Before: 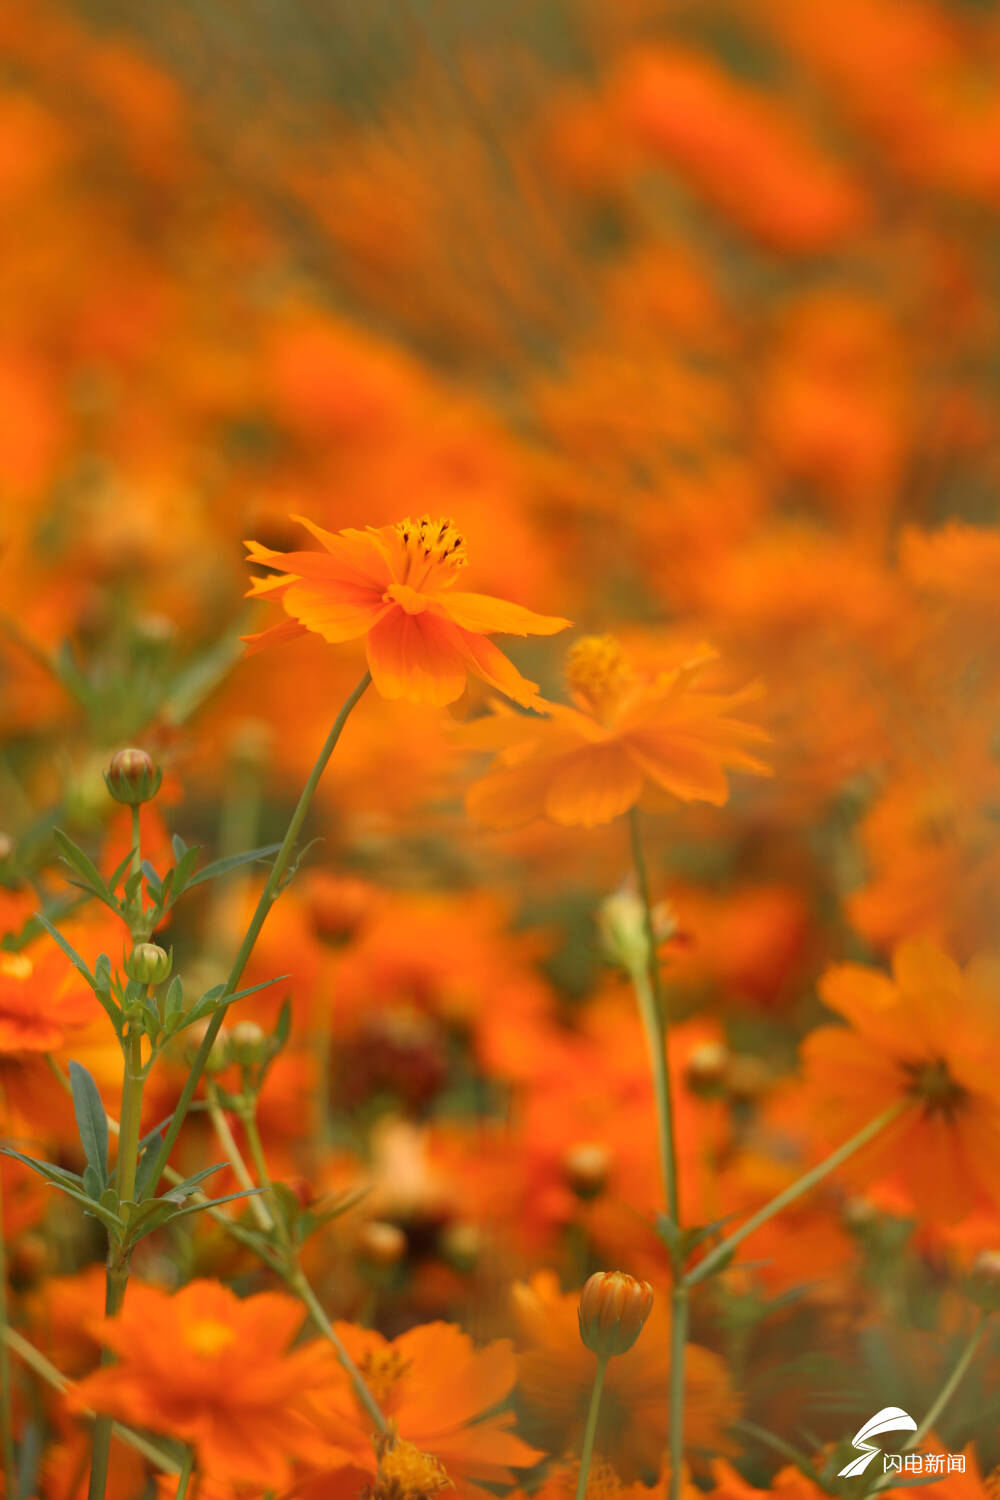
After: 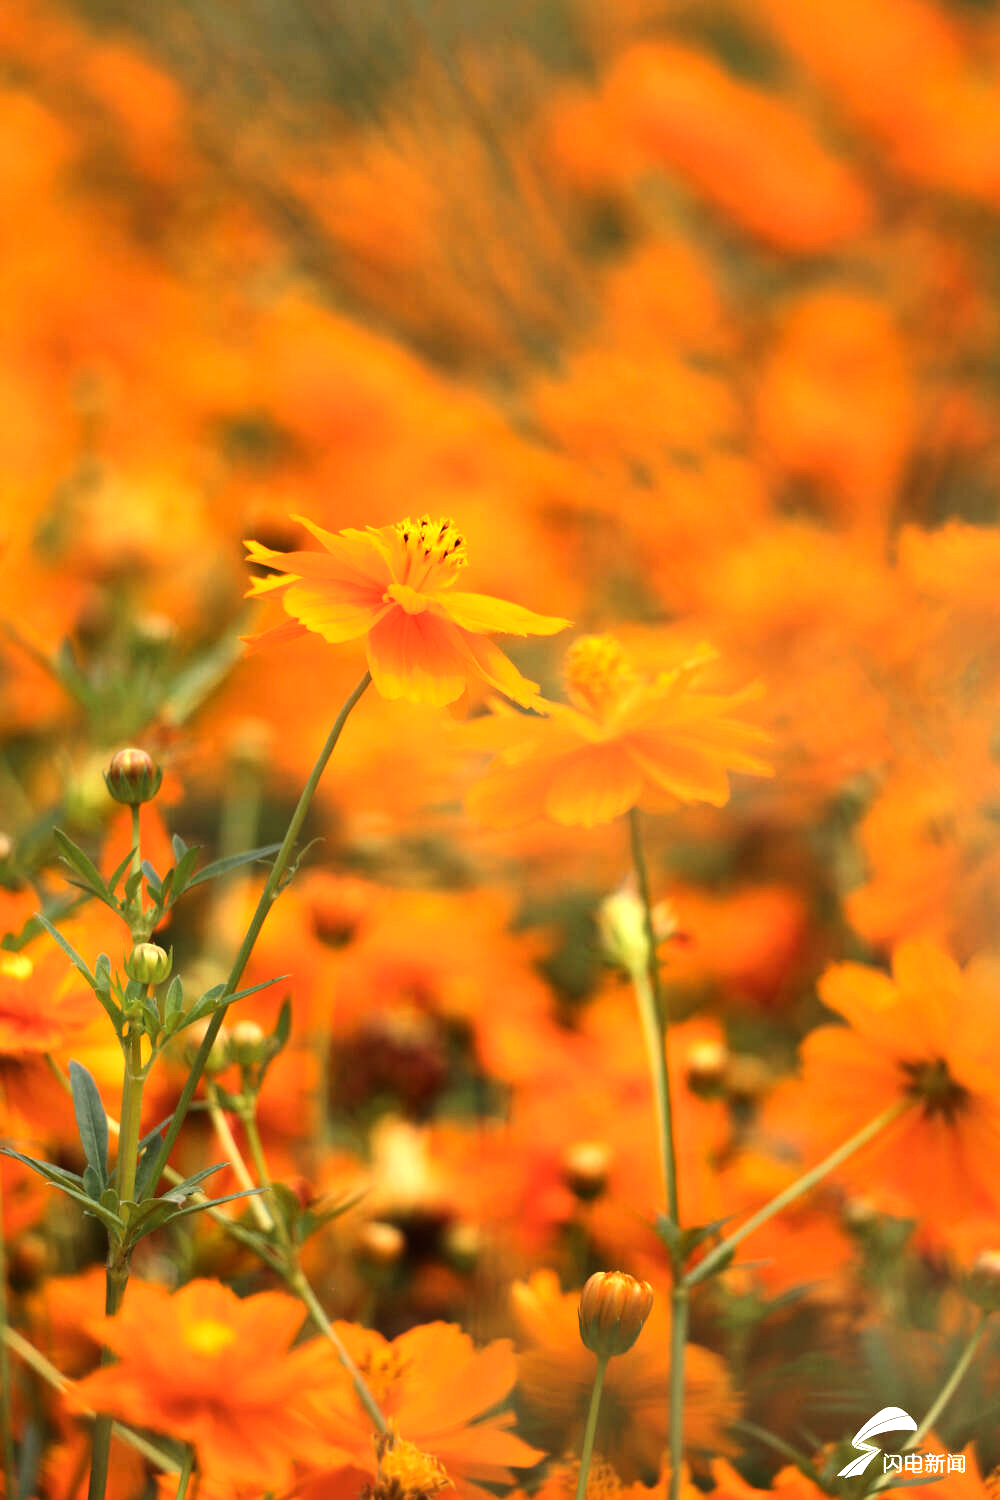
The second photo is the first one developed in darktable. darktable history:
exposure: exposure 0.128 EV, compensate highlight preservation false
tone equalizer: -8 EV -1.09 EV, -7 EV -1.01 EV, -6 EV -0.904 EV, -5 EV -0.58 EV, -3 EV 0.578 EV, -2 EV 0.853 EV, -1 EV 1 EV, +0 EV 1.06 EV, edges refinement/feathering 500, mask exposure compensation -1.57 EV, preserve details no
